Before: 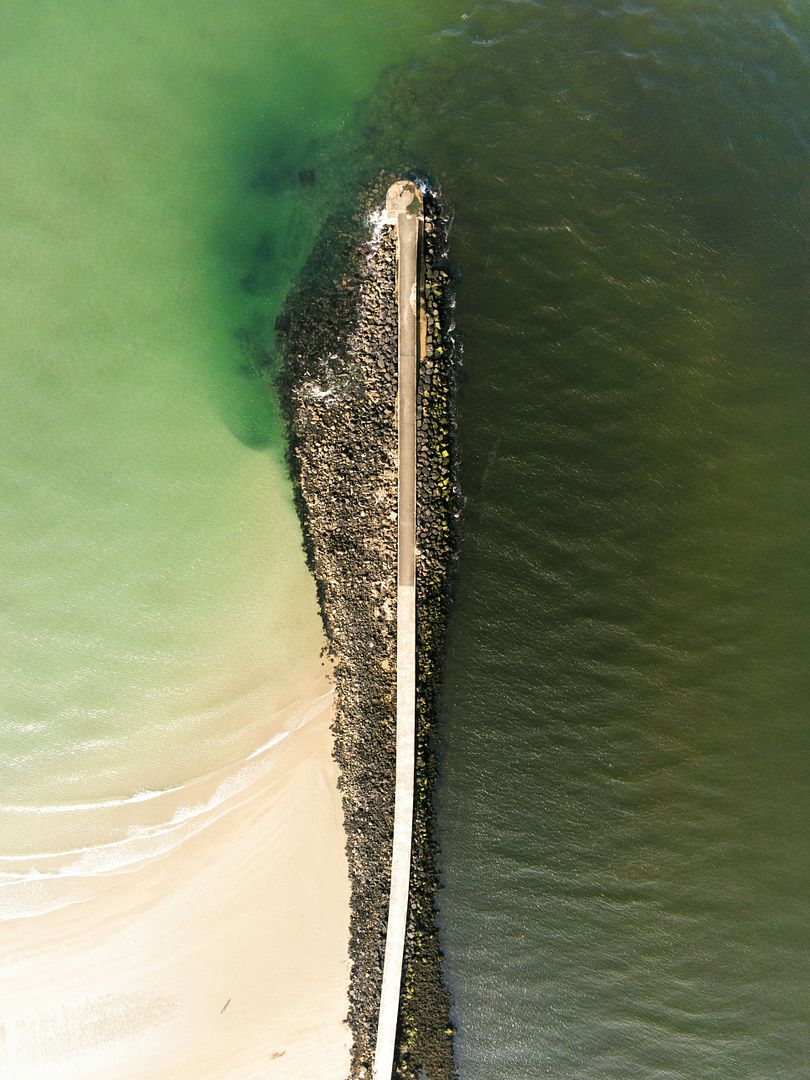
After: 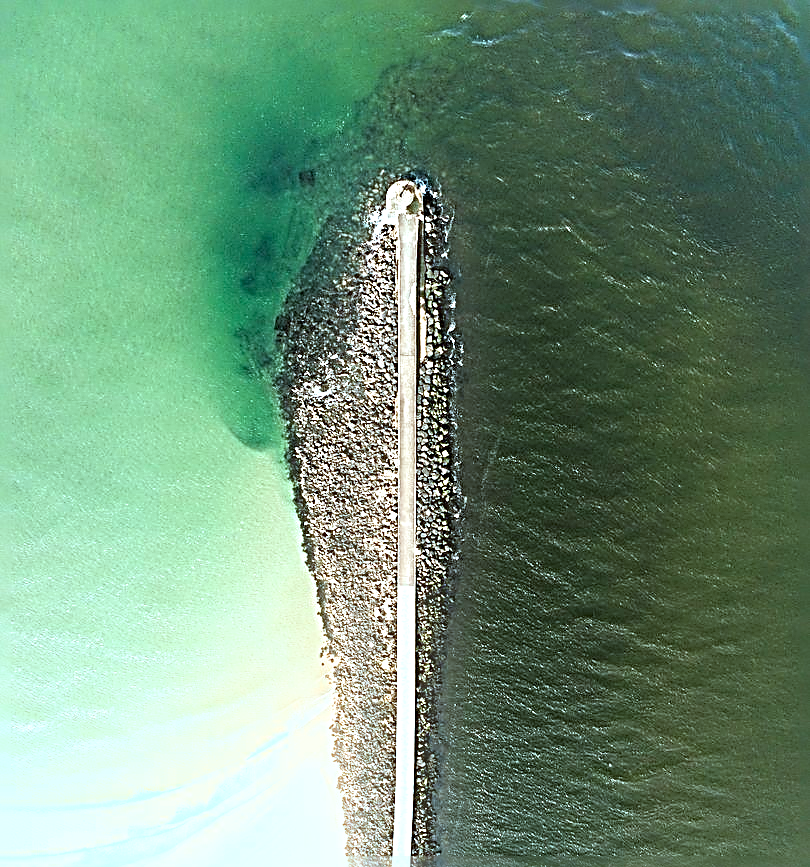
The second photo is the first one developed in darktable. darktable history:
color correction: highlights a* -10.69, highlights b* -19.19
bloom: size 9%, threshold 100%, strength 7%
exposure: black level correction 0.001, exposure 0.5 EV, compensate exposure bias true, compensate highlight preservation false
crop: bottom 19.644%
sharpen: radius 4.001, amount 2
